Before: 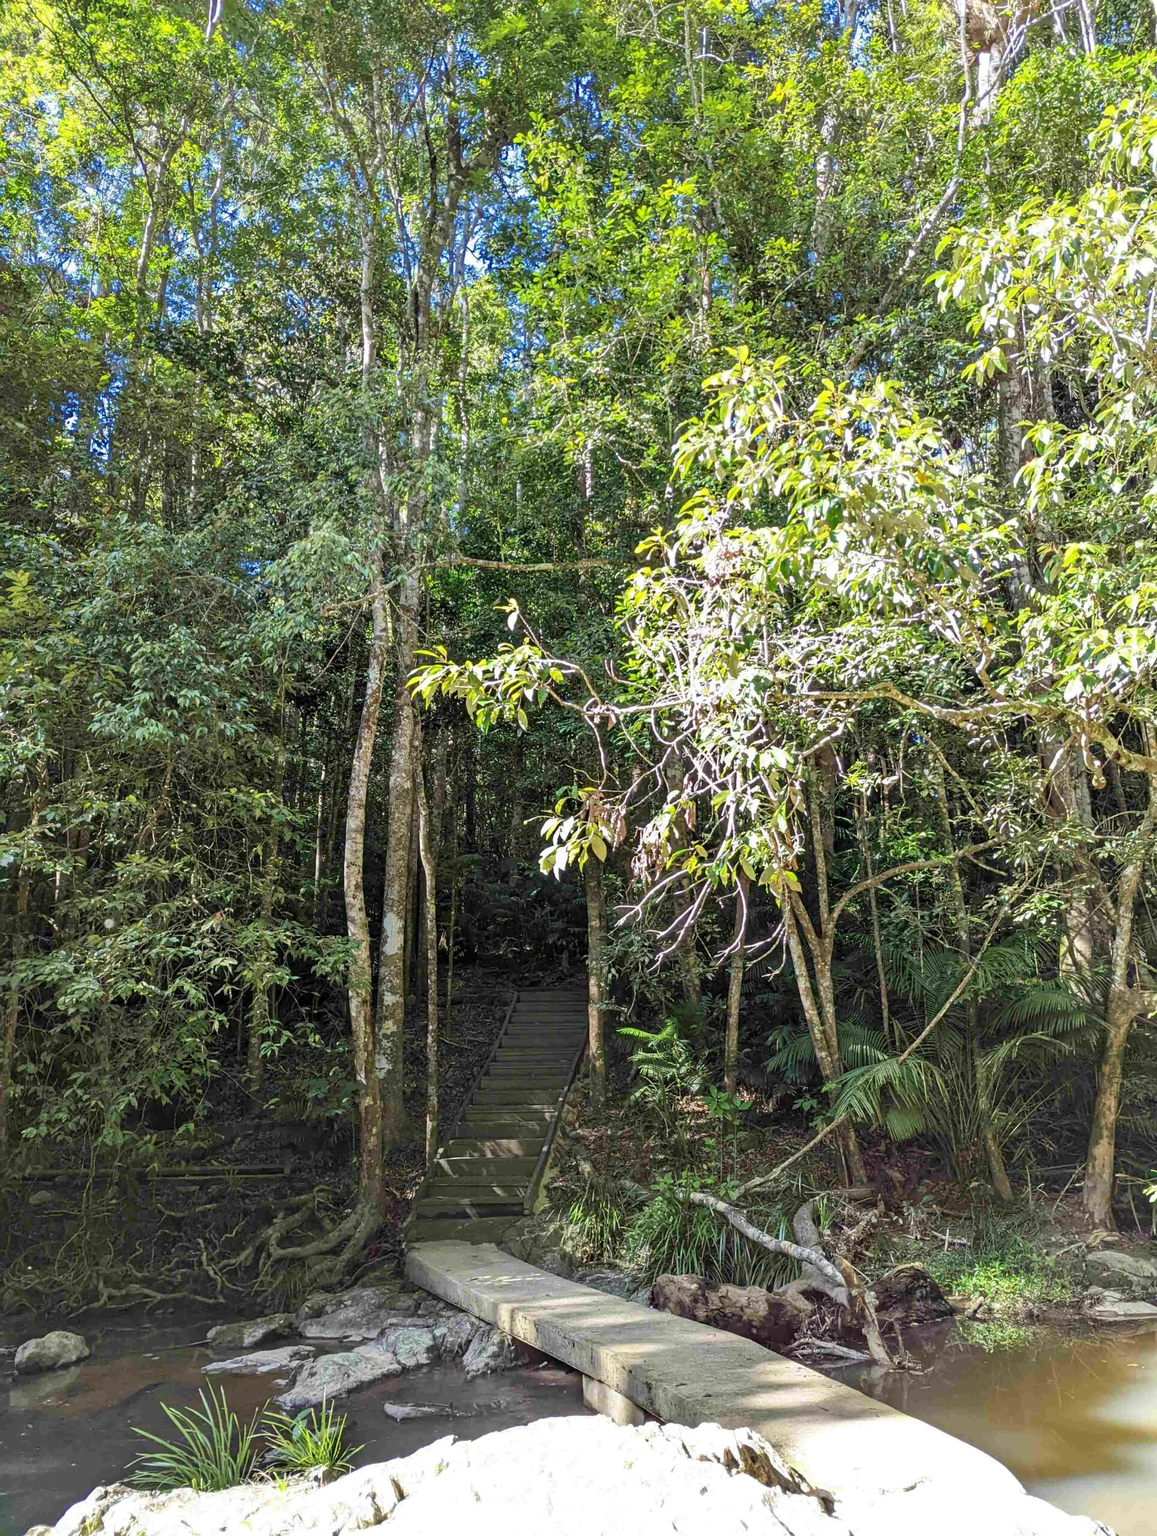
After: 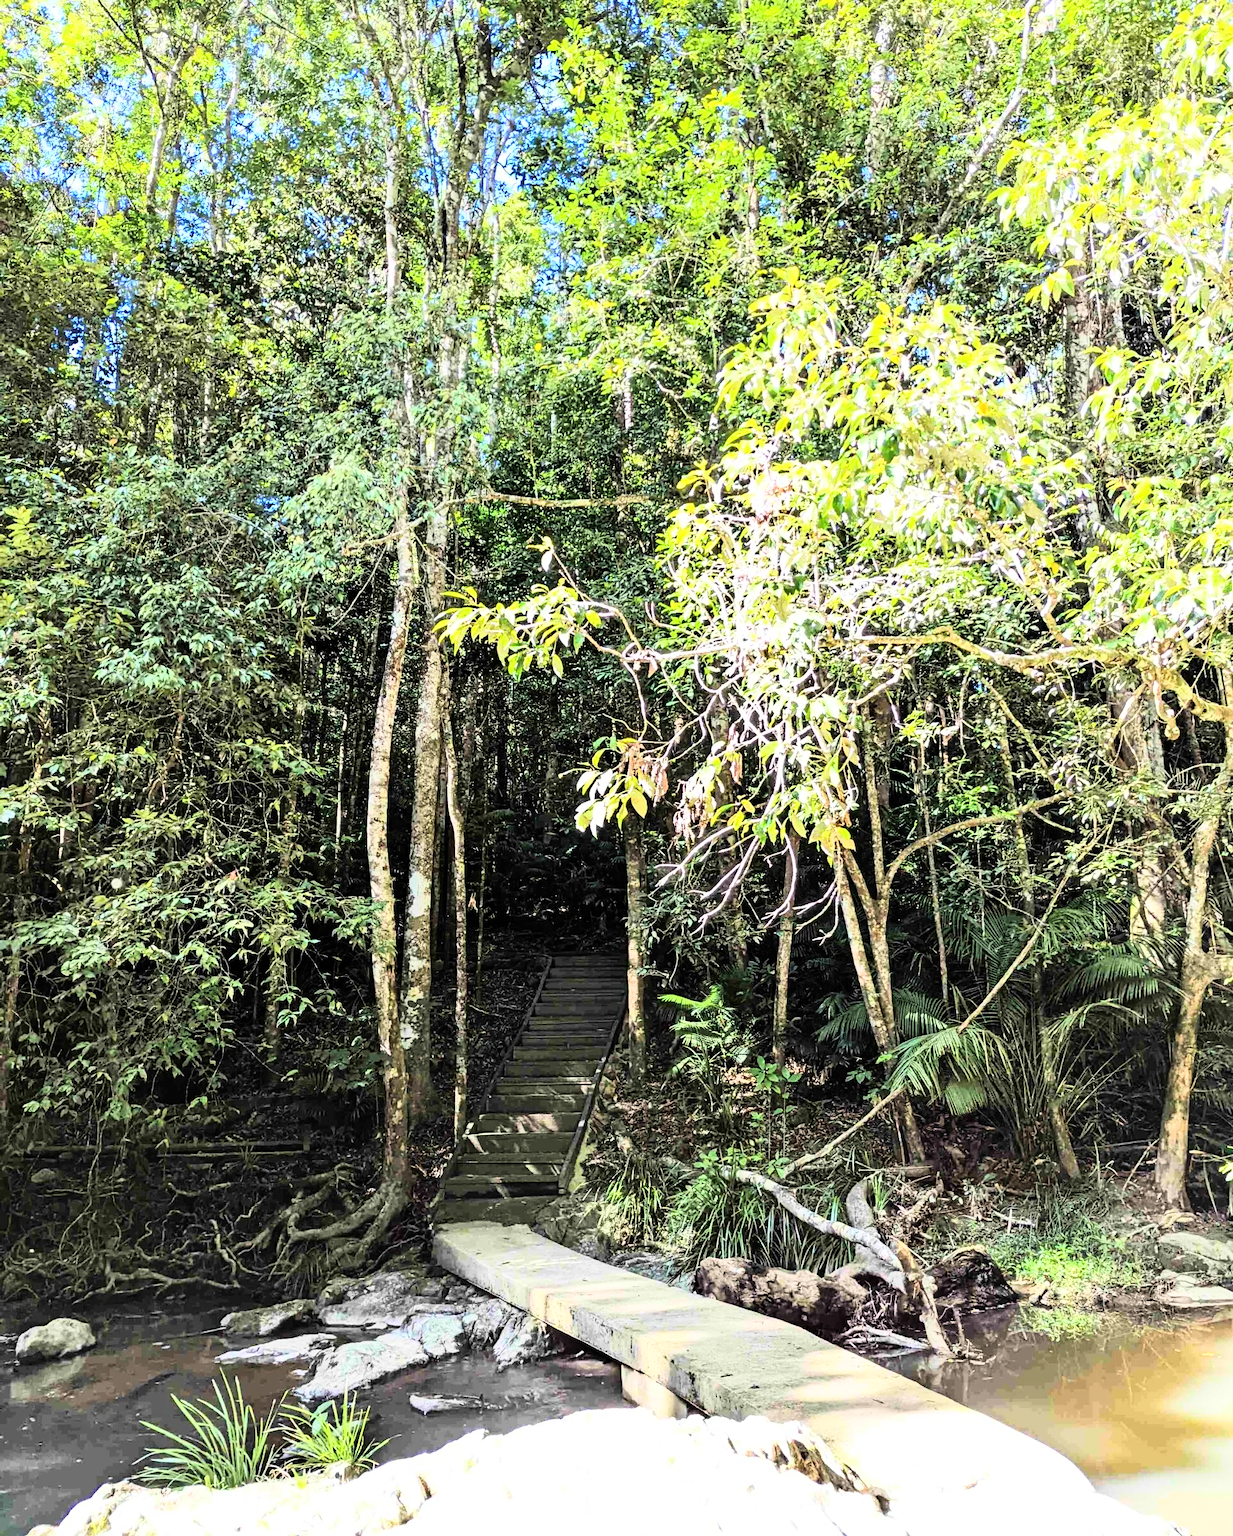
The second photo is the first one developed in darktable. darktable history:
crop and rotate: top 6.25%
rgb curve: curves: ch0 [(0, 0) (0.21, 0.15) (0.24, 0.21) (0.5, 0.75) (0.75, 0.96) (0.89, 0.99) (1, 1)]; ch1 [(0, 0.02) (0.21, 0.13) (0.25, 0.2) (0.5, 0.67) (0.75, 0.9) (0.89, 0.97) (1, 1)]; ch2 [(0, 0.02) (0.21, 0.13) (0.25, 0.2) (0.5, 0.67) (0.75, 0.9) (0.89, 0.97) (1, 1)], compensate middle gray true
